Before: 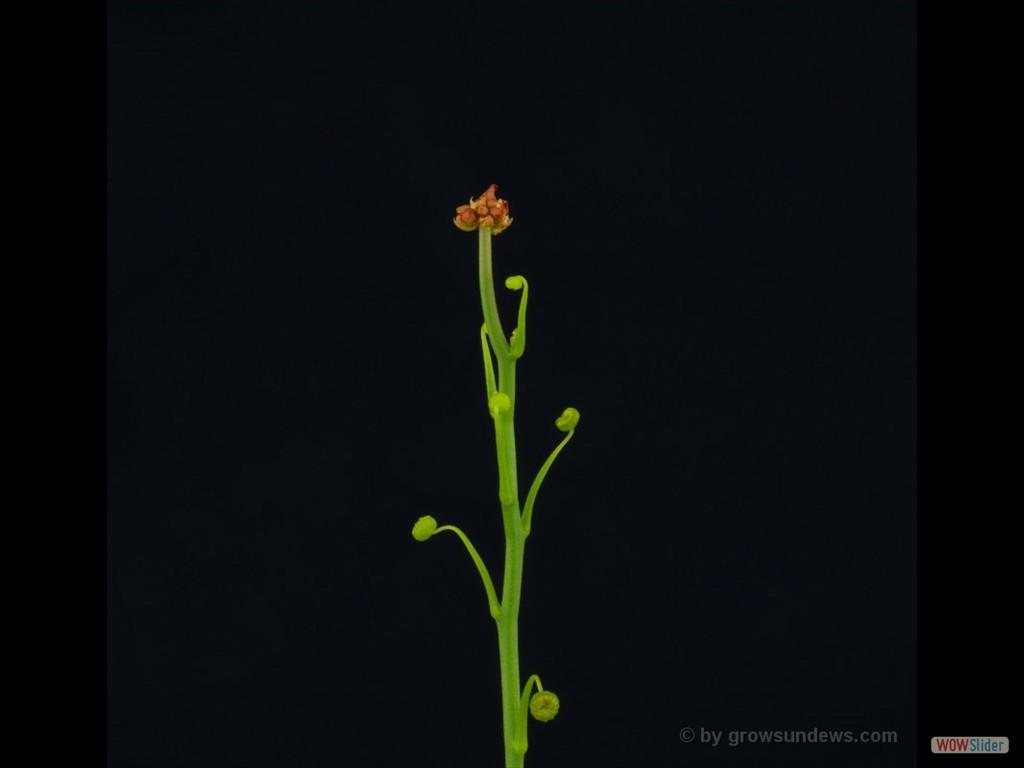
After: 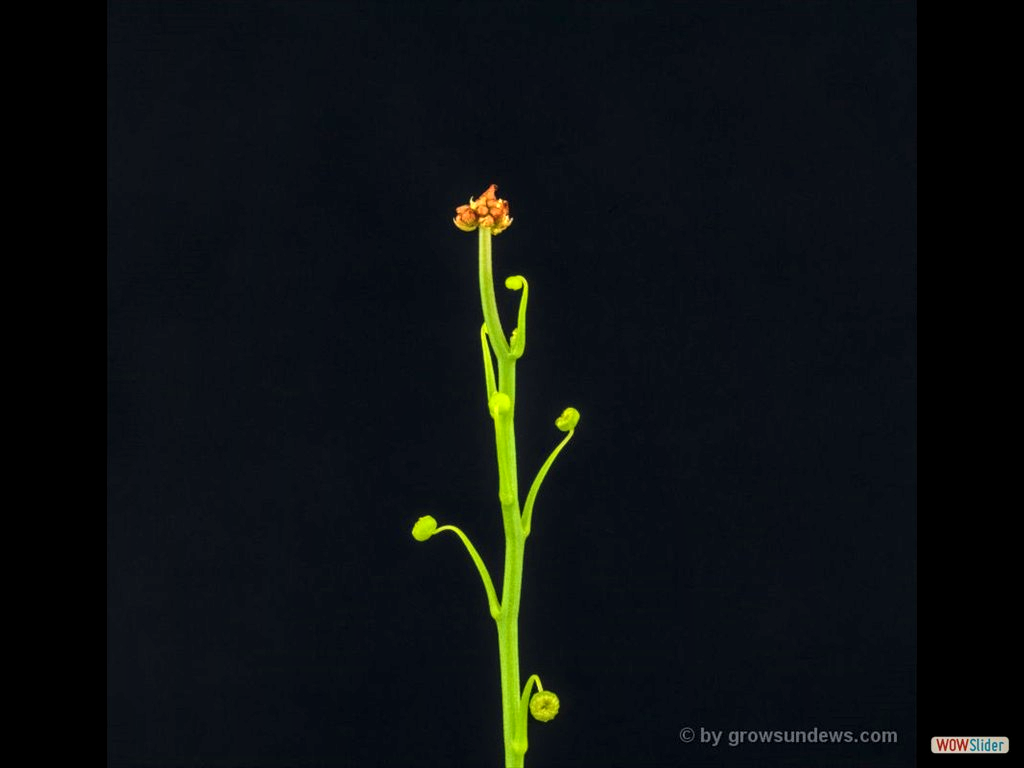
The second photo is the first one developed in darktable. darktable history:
color balance rgb: perceptual saturation grading › global saturation 25%, perceptual brilliance grading › mid-tones 10%, perceptual brilliance grading › shadows 15%, global vibrance 20%
local contrast: highlights 80%, shadows 57%, detail 175%, midtone range 0.602
